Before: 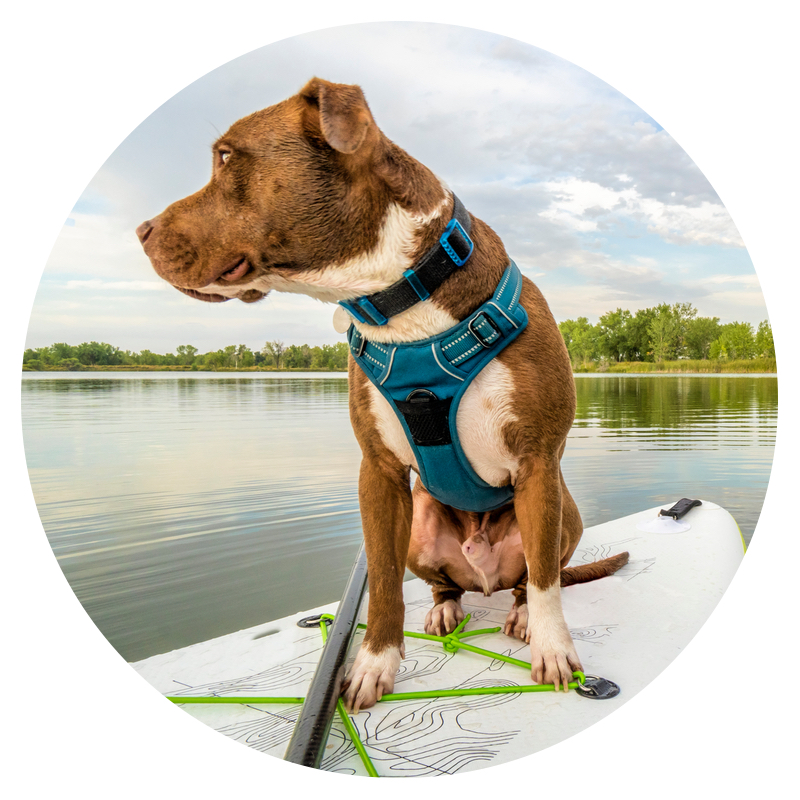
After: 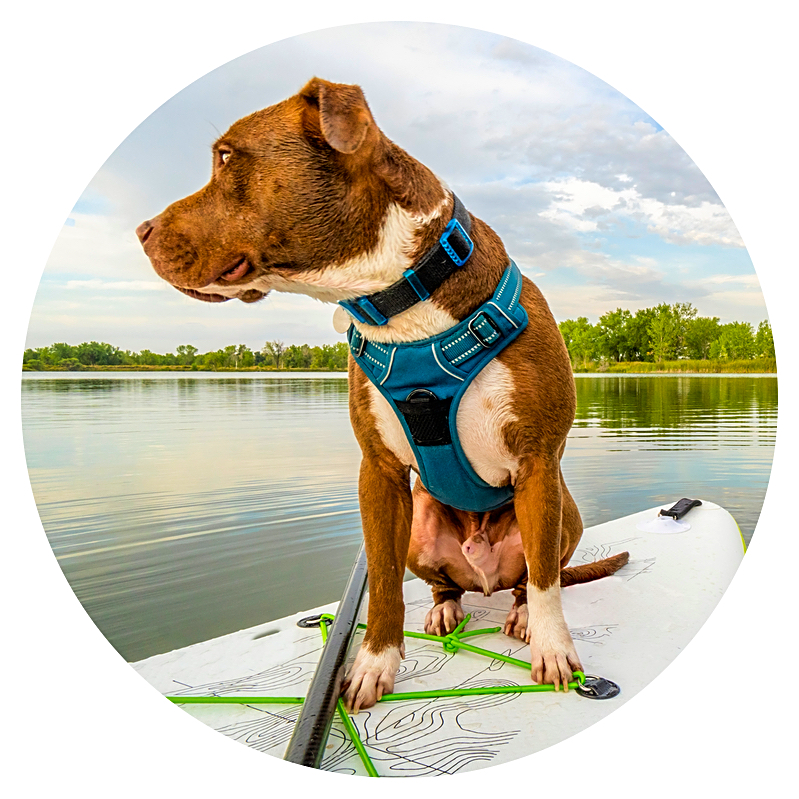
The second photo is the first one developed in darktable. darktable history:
sharpen: on, module defaults
contrast brightness saturation: brightness -0.02, saturation 0.35
